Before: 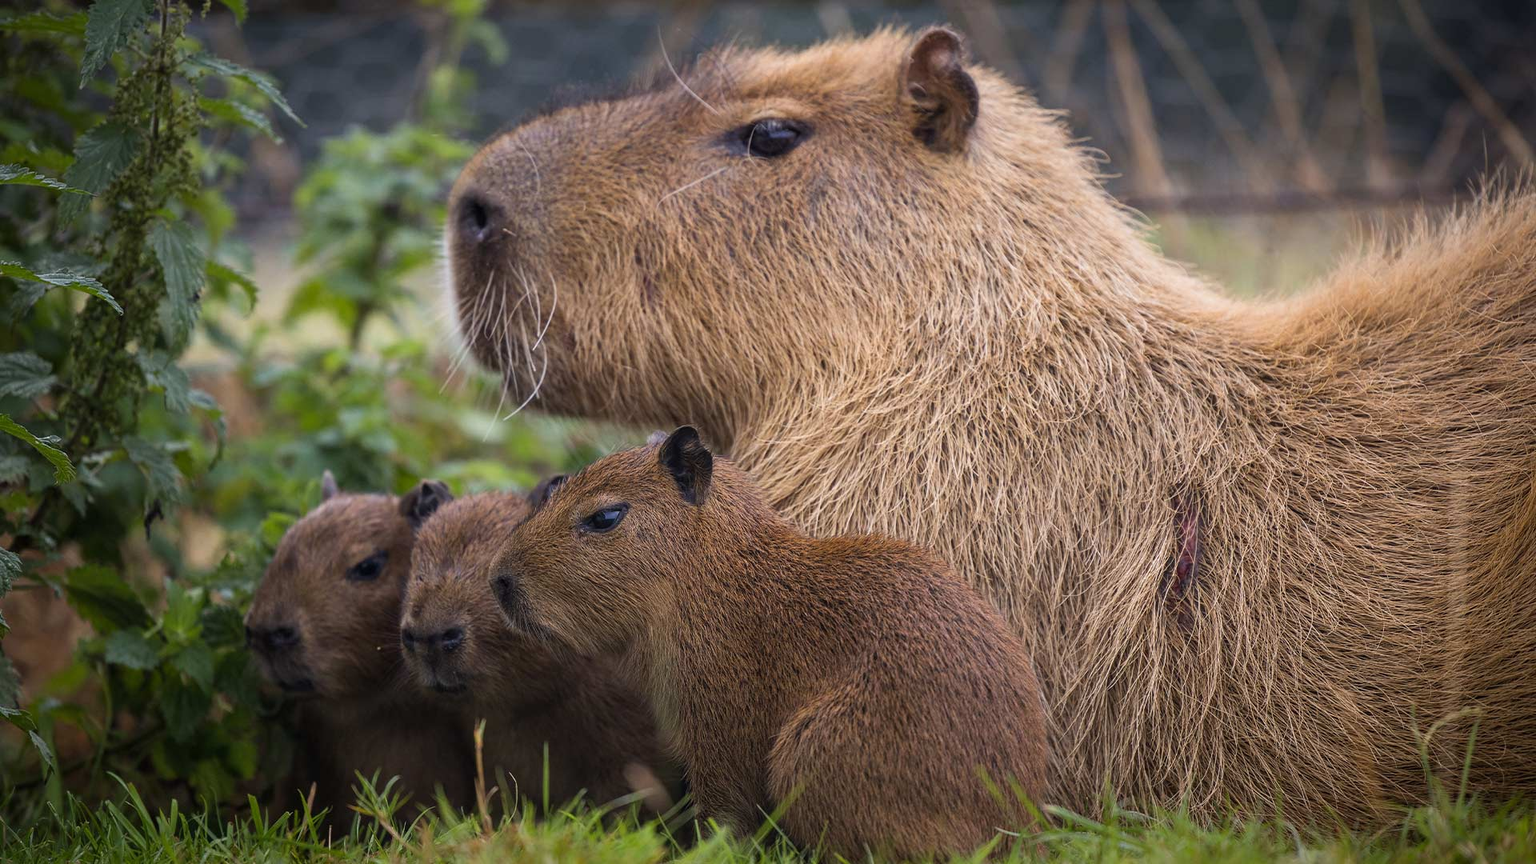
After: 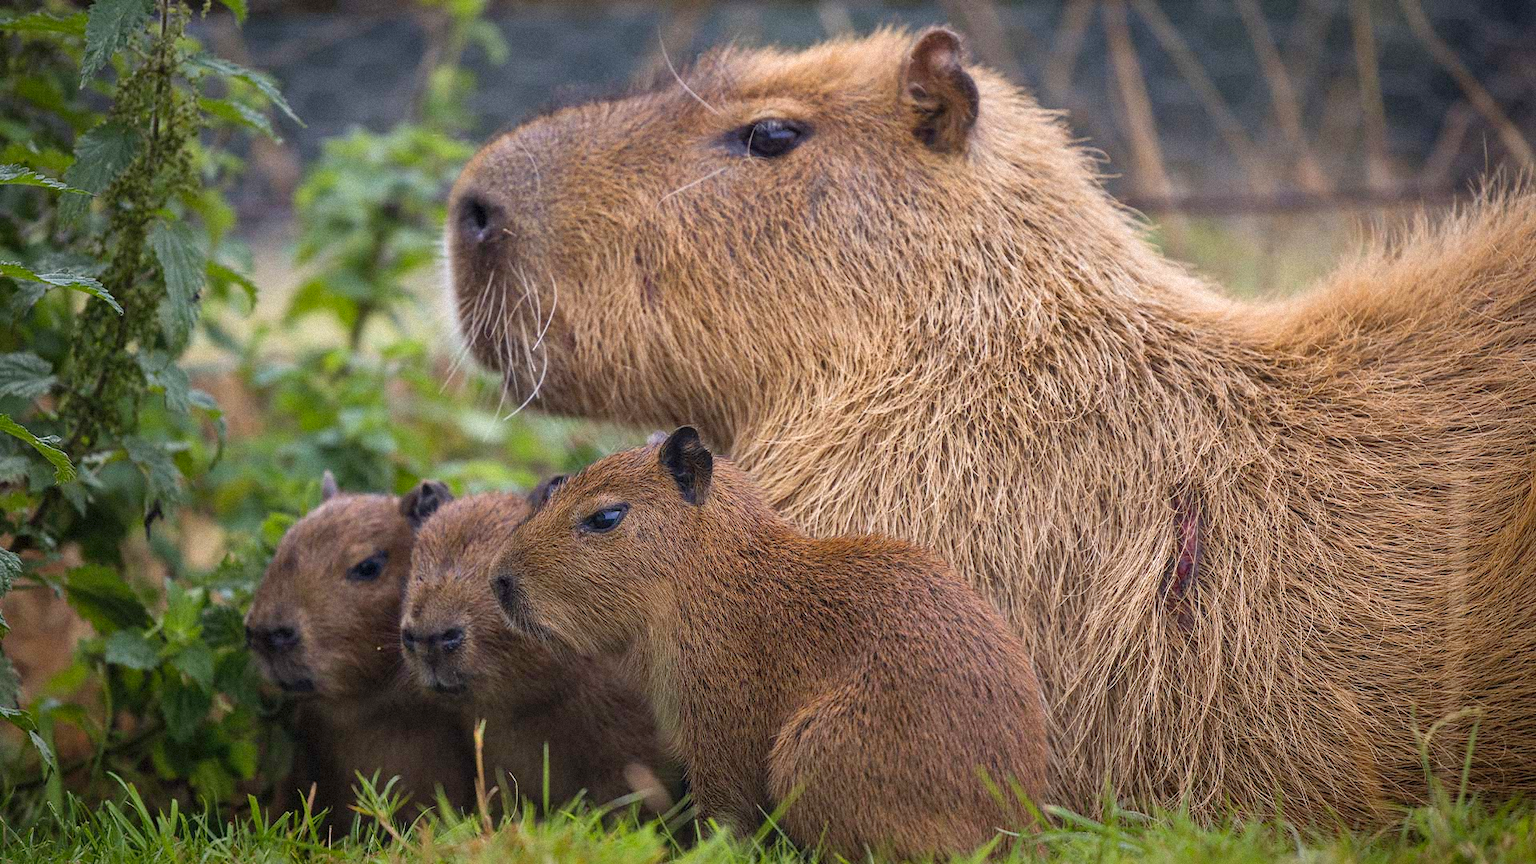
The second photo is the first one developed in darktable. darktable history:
levels: levels [0, 0.435, 0.917]
shadows and highlights: white point adjustment -3.64, highlights -63.34, highlights color adjustment 42%, soften with gaussian
grain: mid-tones bias 0%
